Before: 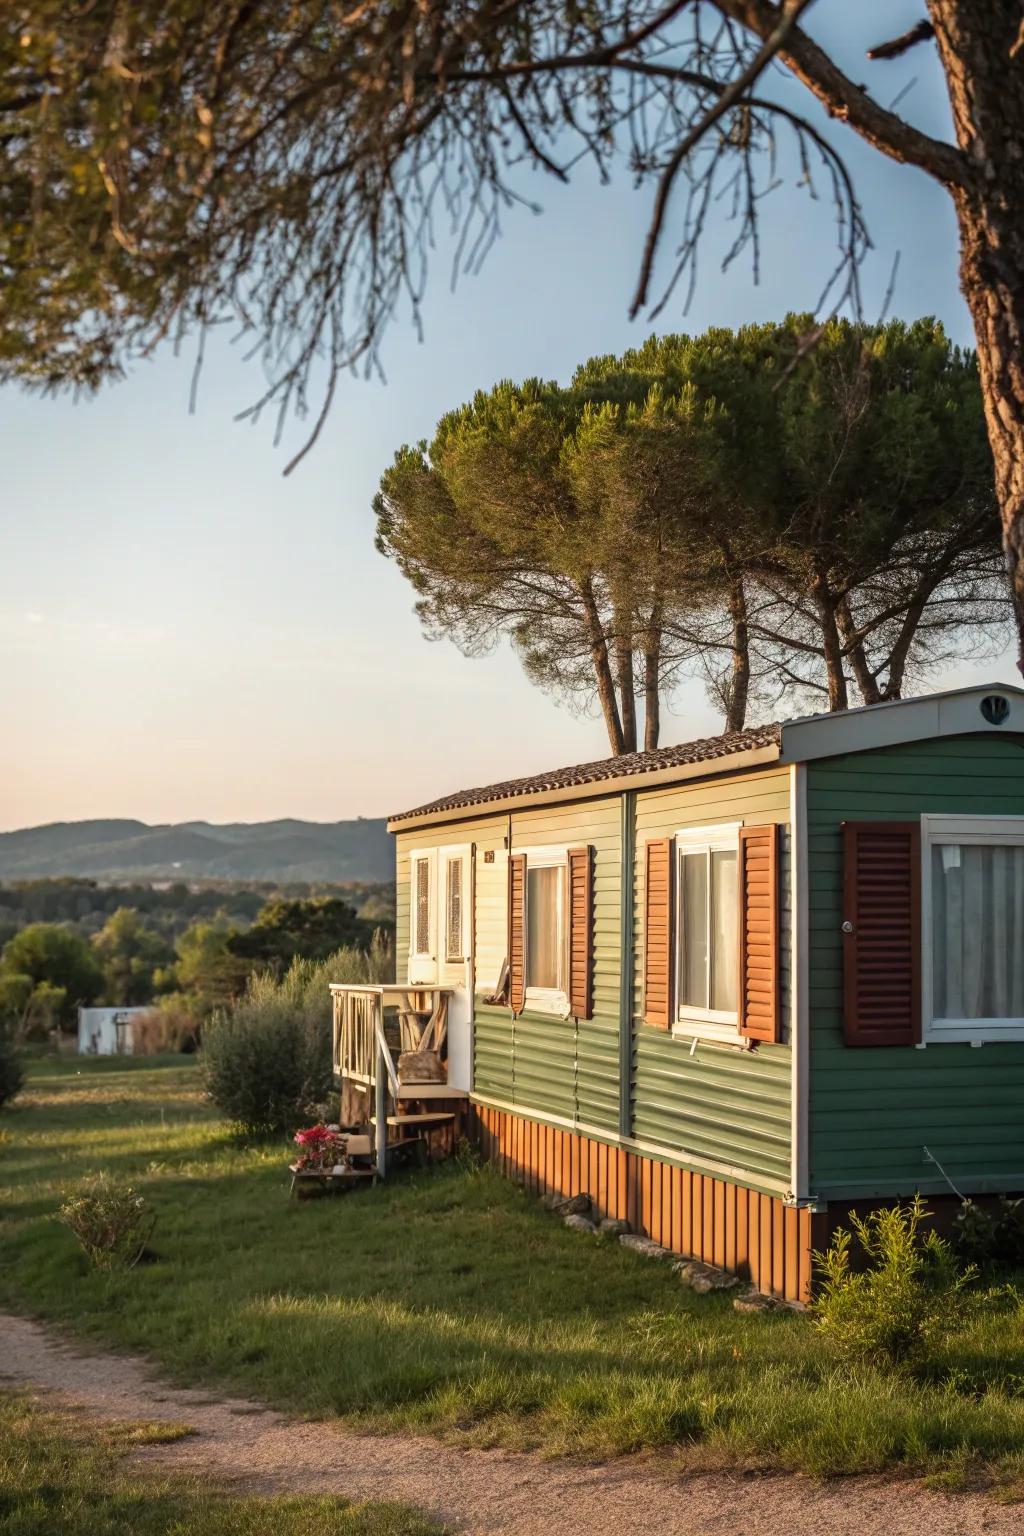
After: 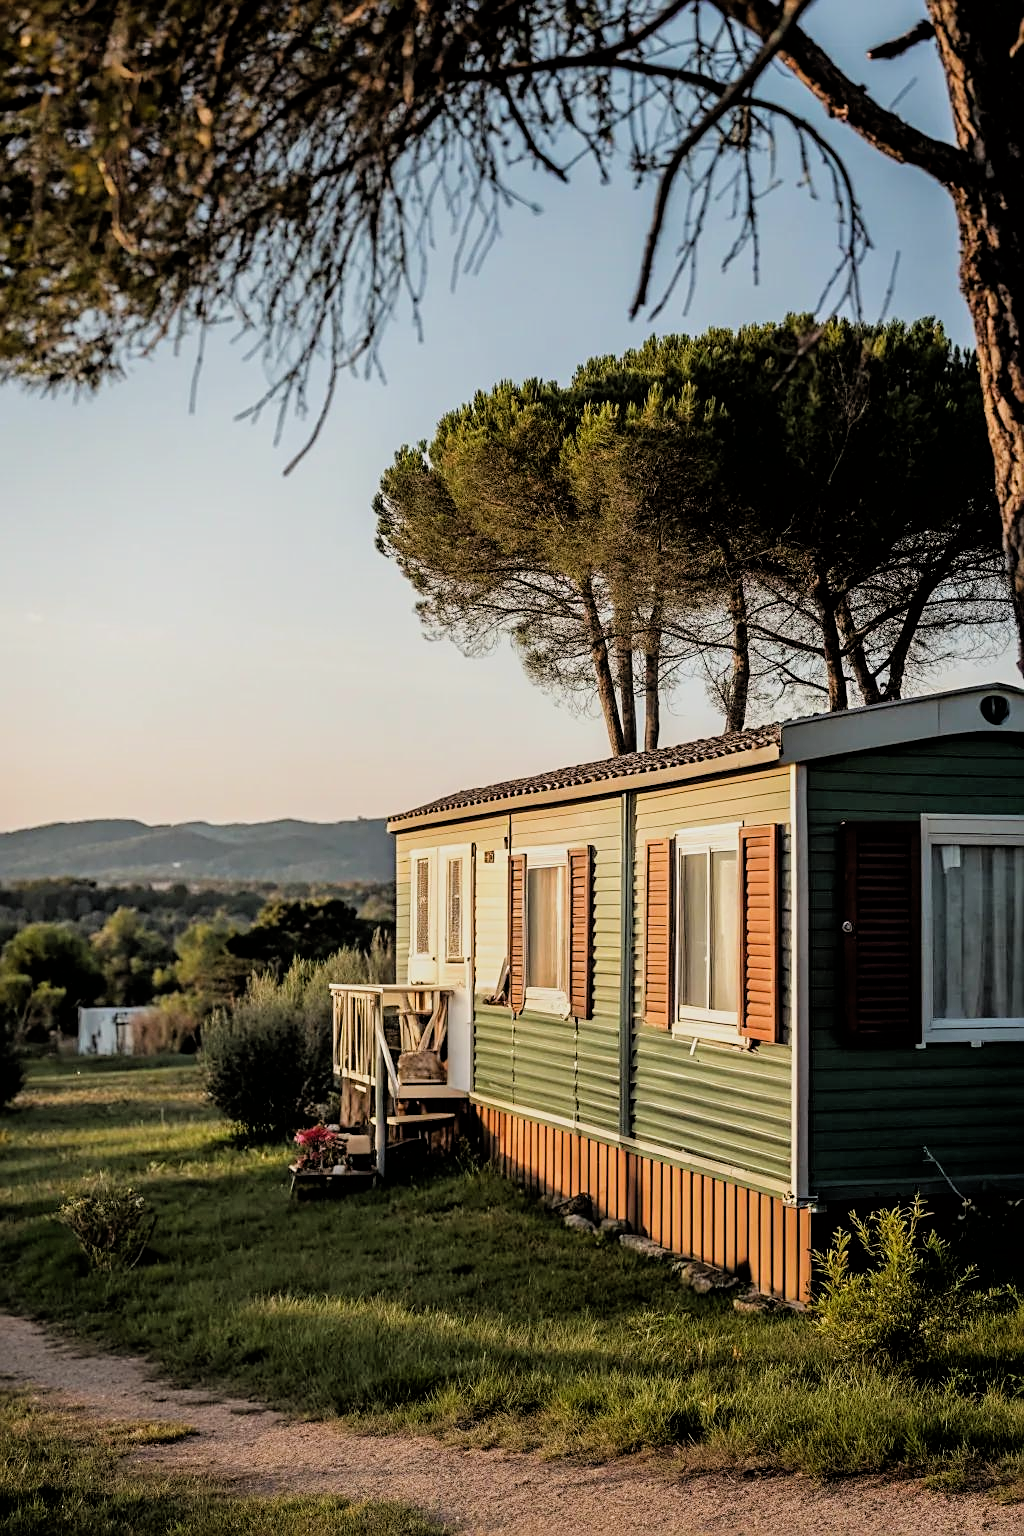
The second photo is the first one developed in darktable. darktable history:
filmic rgb: black relative exposure -3.85 EV, white relative exposure 3.48 EV, hardness 2.56, contrast 1.104
sharpen: on, module defaults
